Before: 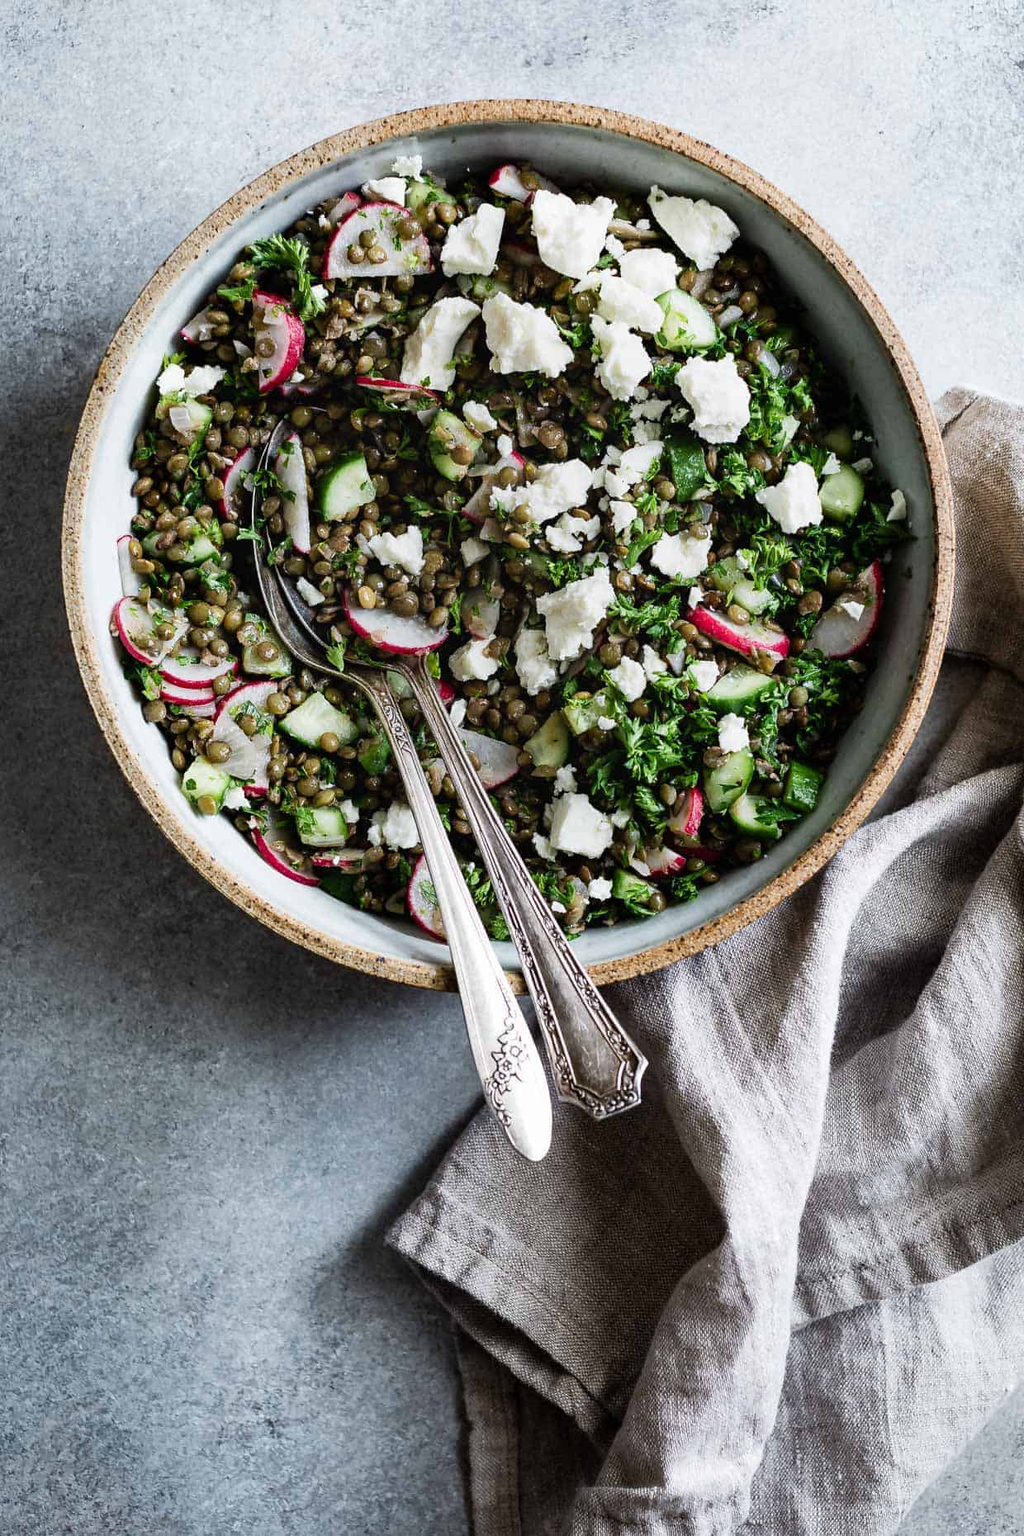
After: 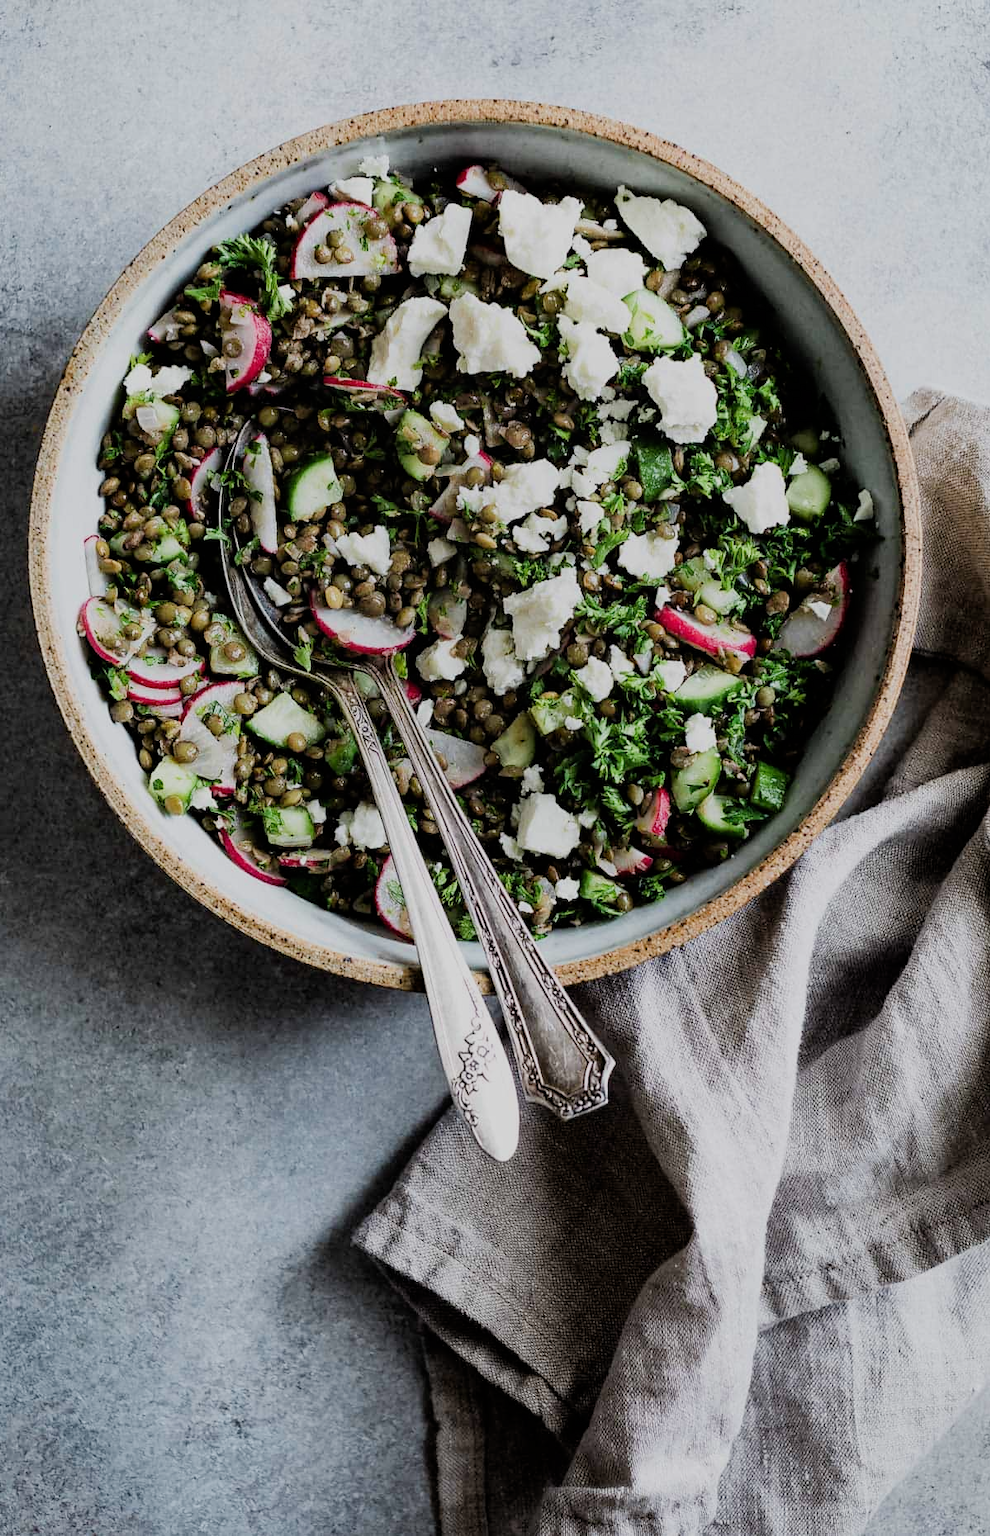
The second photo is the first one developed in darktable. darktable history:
crop and rotate: left 3.238%
filmic rgb: black relative exposure -7.65 EV, white relative exposure 4.56 EV, hardness 3.61
